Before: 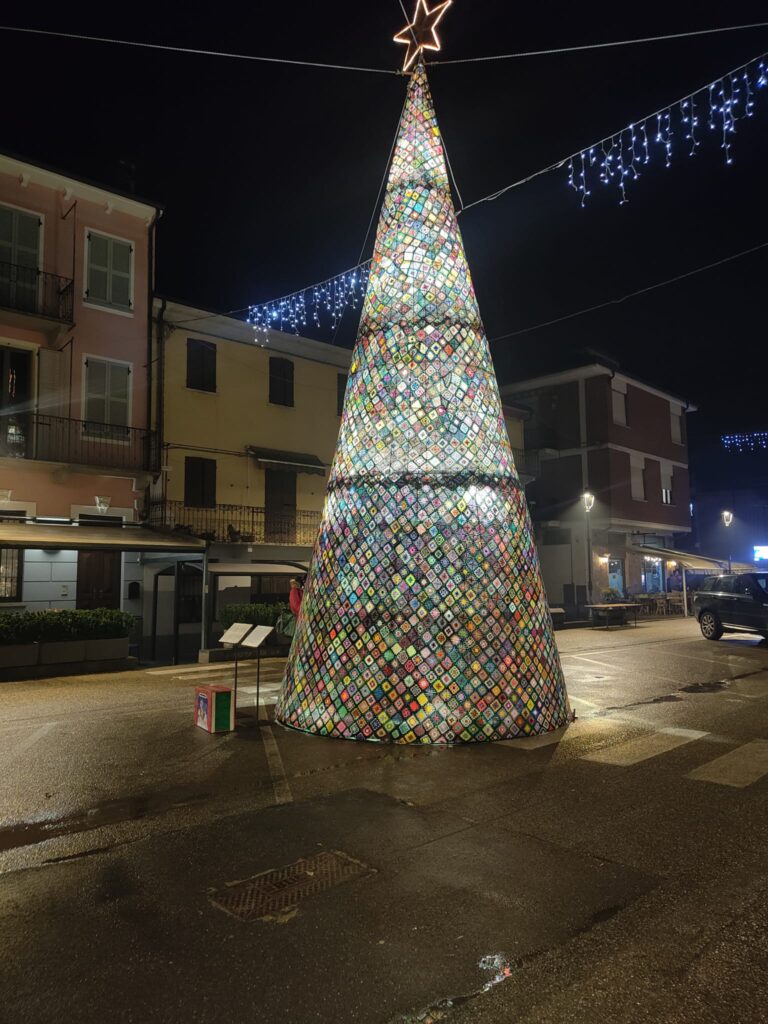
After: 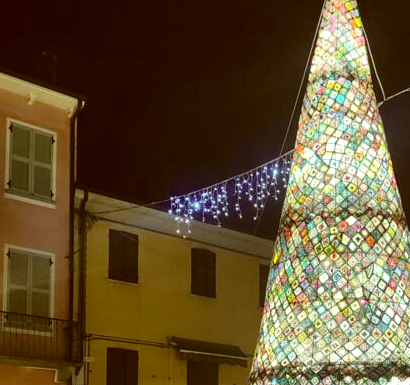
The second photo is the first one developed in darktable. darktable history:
color balance rgb: perceptual saturation grading › global saturation 8.039%, perceptual saturation grading › shadows 5.202%, perceptual brilliance grading › global brilliance 17.313%, saturation formula JzAzBz (2021)
crop: left 10.261%, top 10.717%, right 36.228%, bottom 51.619%
color correction: highlights a* -6.18, highlights b* 9.15, shadows a* 10.09, shadows b* 23.71
shadows and highlights: soften with gaussian
